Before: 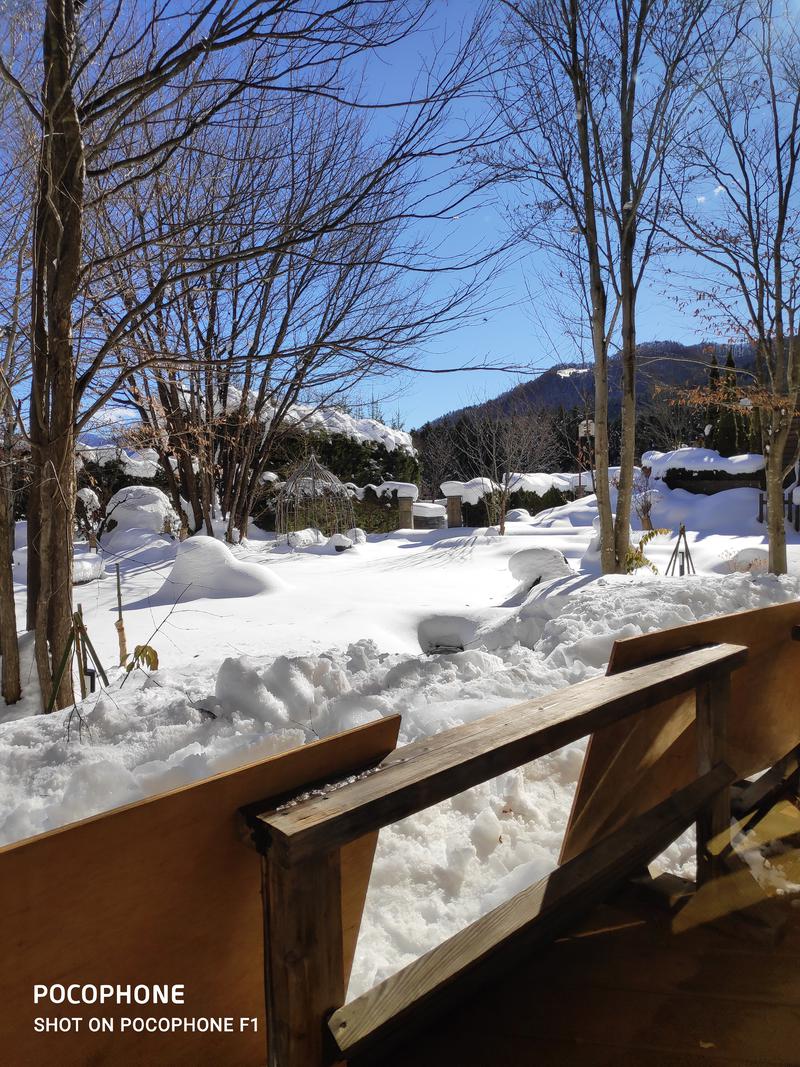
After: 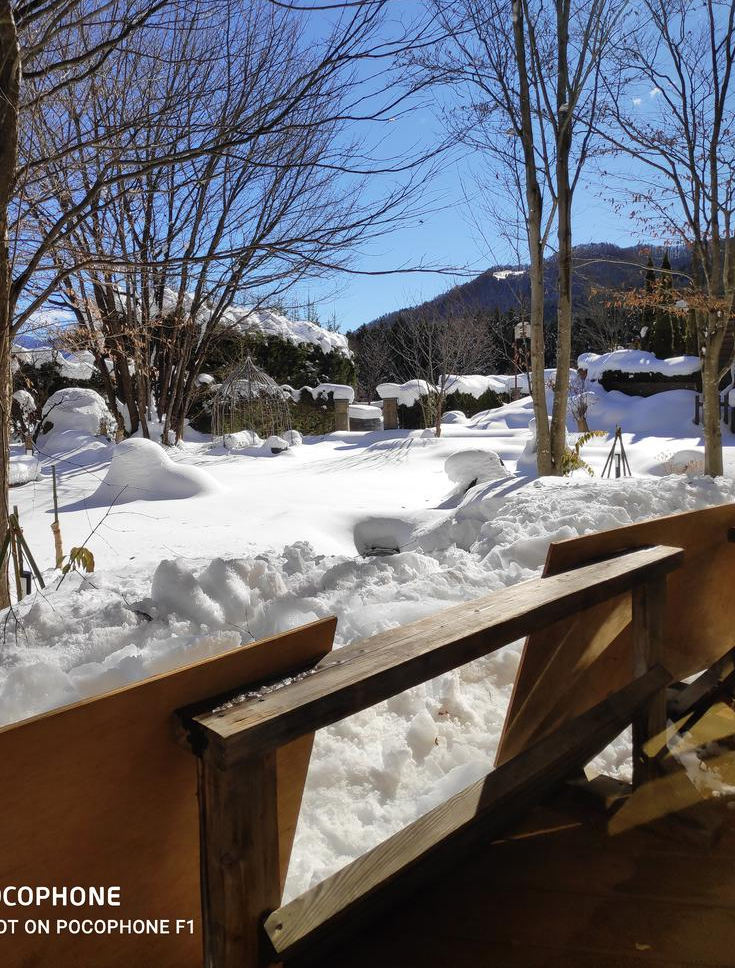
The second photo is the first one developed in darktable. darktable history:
crop and rotate: left 8.118%, top 9.26%
